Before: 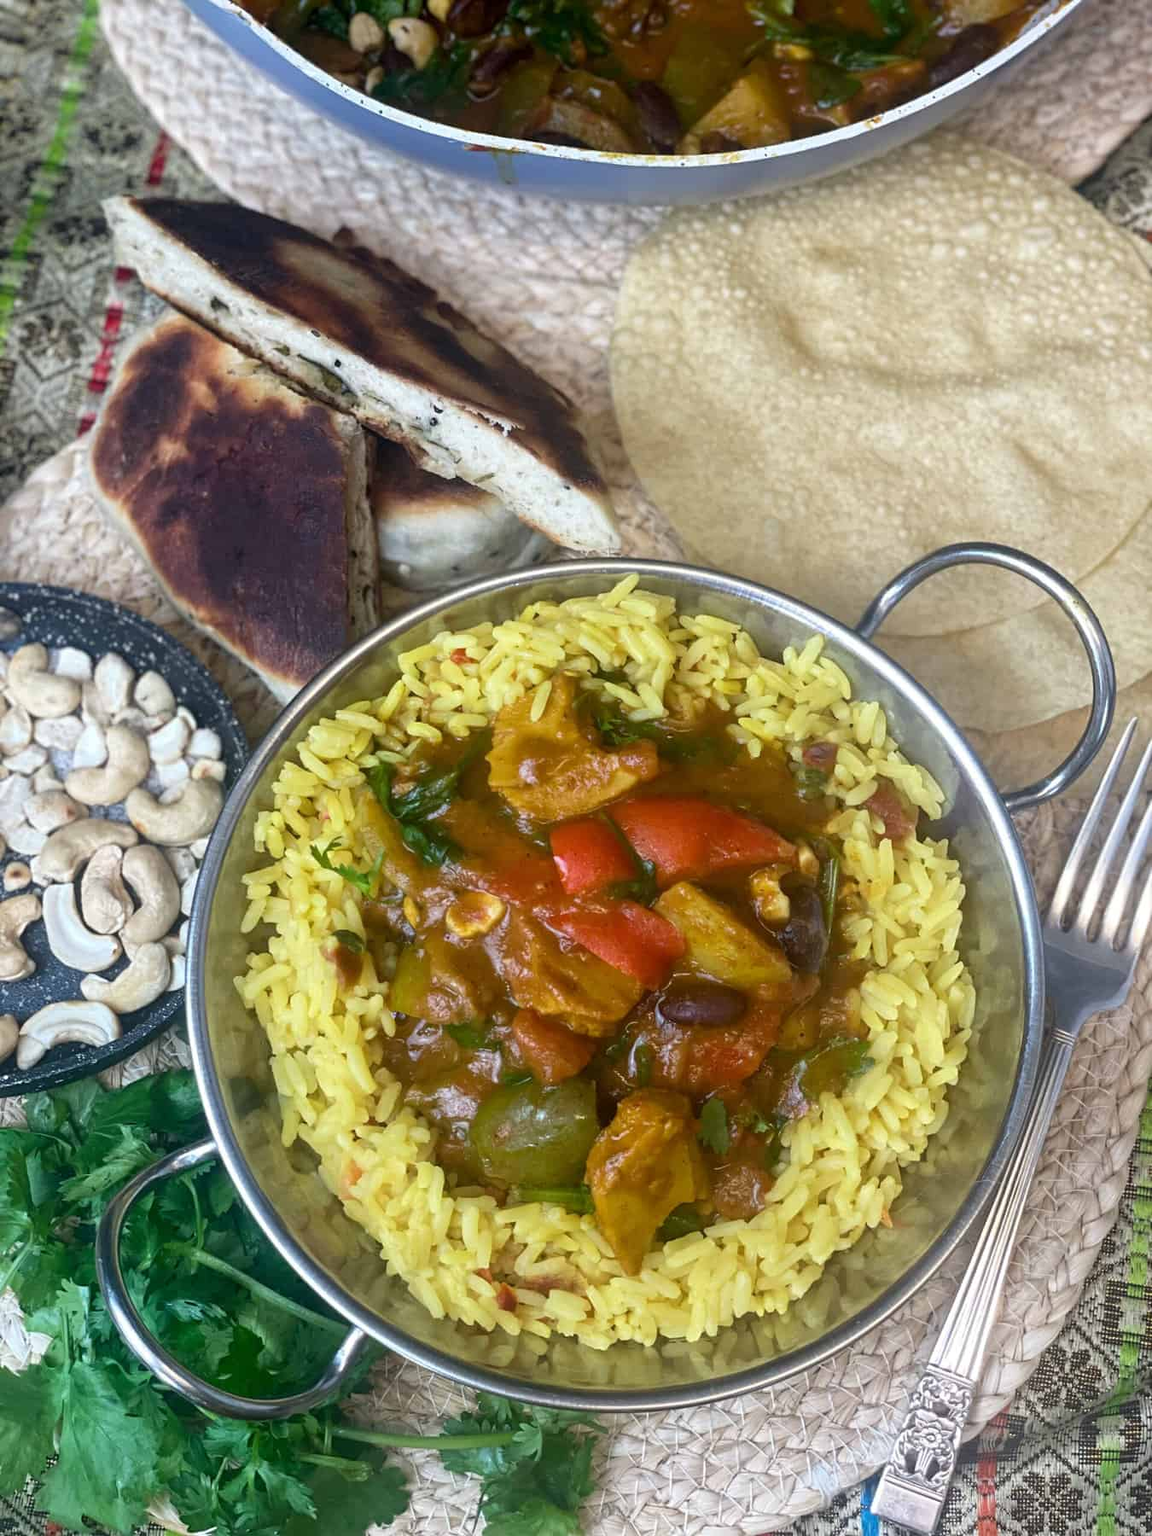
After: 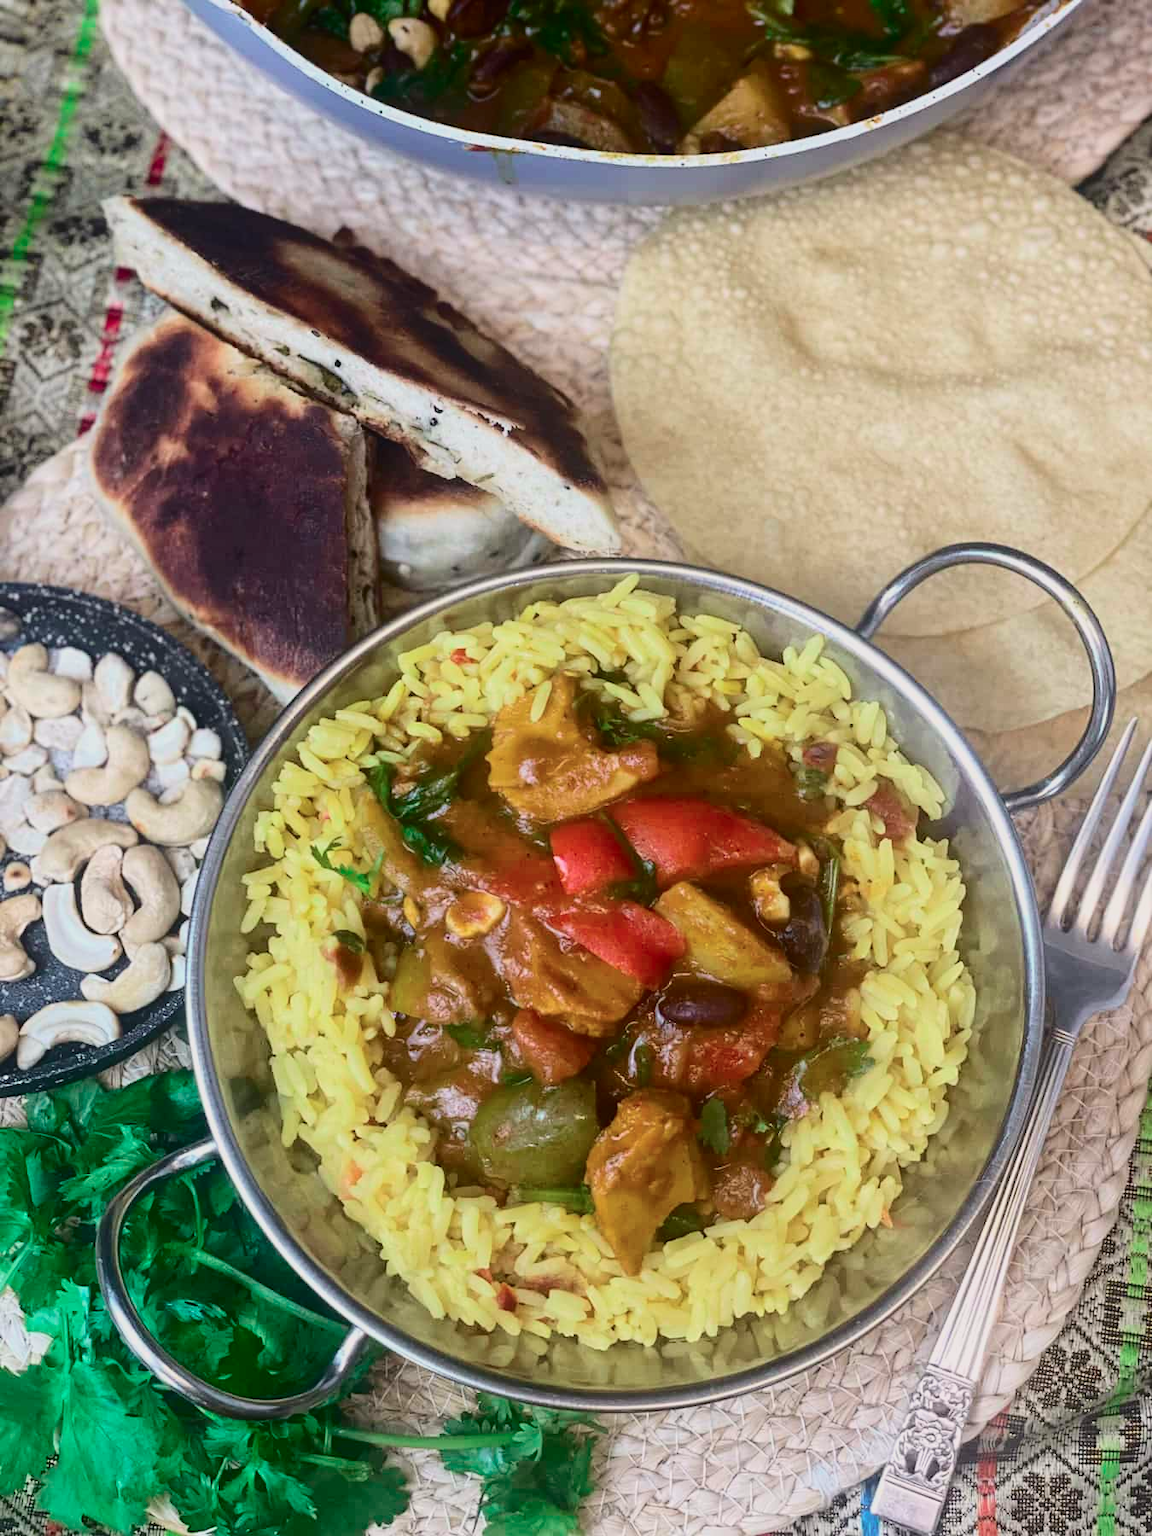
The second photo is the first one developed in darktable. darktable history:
tone curve: curves: ch0 [(0, 0.019) (0.204, 0.162) (0.491, 0.519) (0.748, 0.765) (1, 0.919)]; ch1 [(0, 0) (0.201, 0.113) (0.372, 0.282) (0.443, 0.434) (0.496, 0.504) (0.566, 0.585) (0.761, 0.803) (1, 1)]; ch2 [(0, 0) (0.434, 0.447) (0.483, 0.487) (0.555, 0.563) (0.697, 0.68) (1, 1)], color space Lab, independent channels, preserve colors none
